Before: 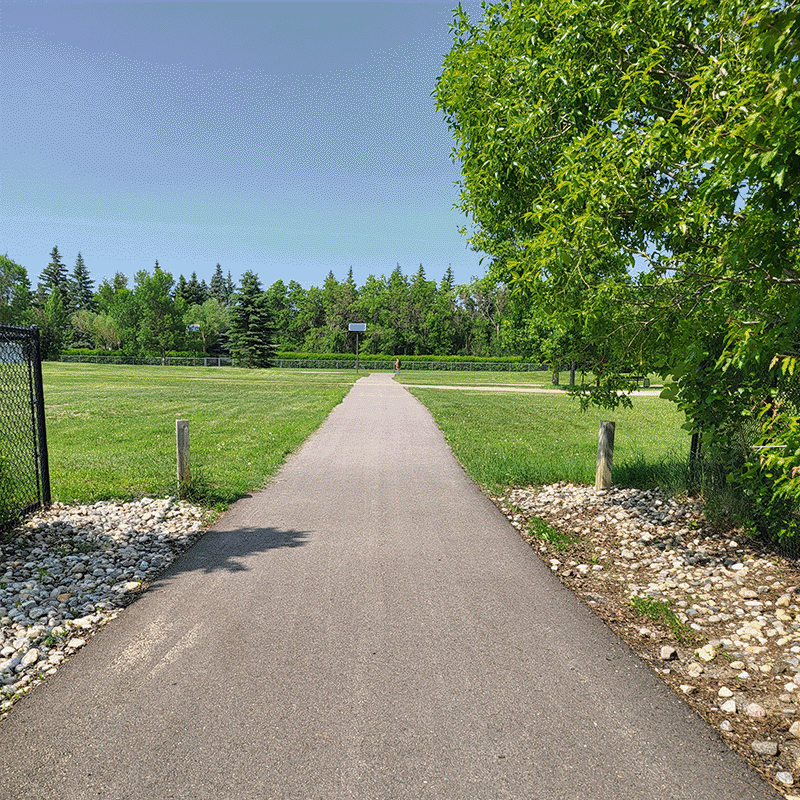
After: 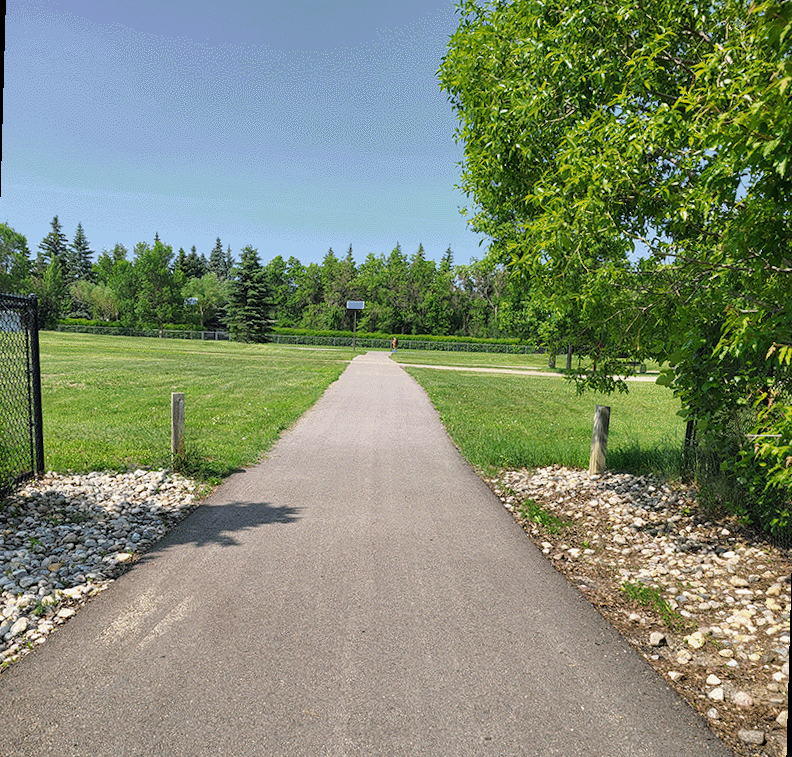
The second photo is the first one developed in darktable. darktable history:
rotate and perspective: rotation 1.57°, crop left 0.018, crop right 0.982, crop top 0.039, crop bottom 0.961
tone equalizer: on, module defaults
